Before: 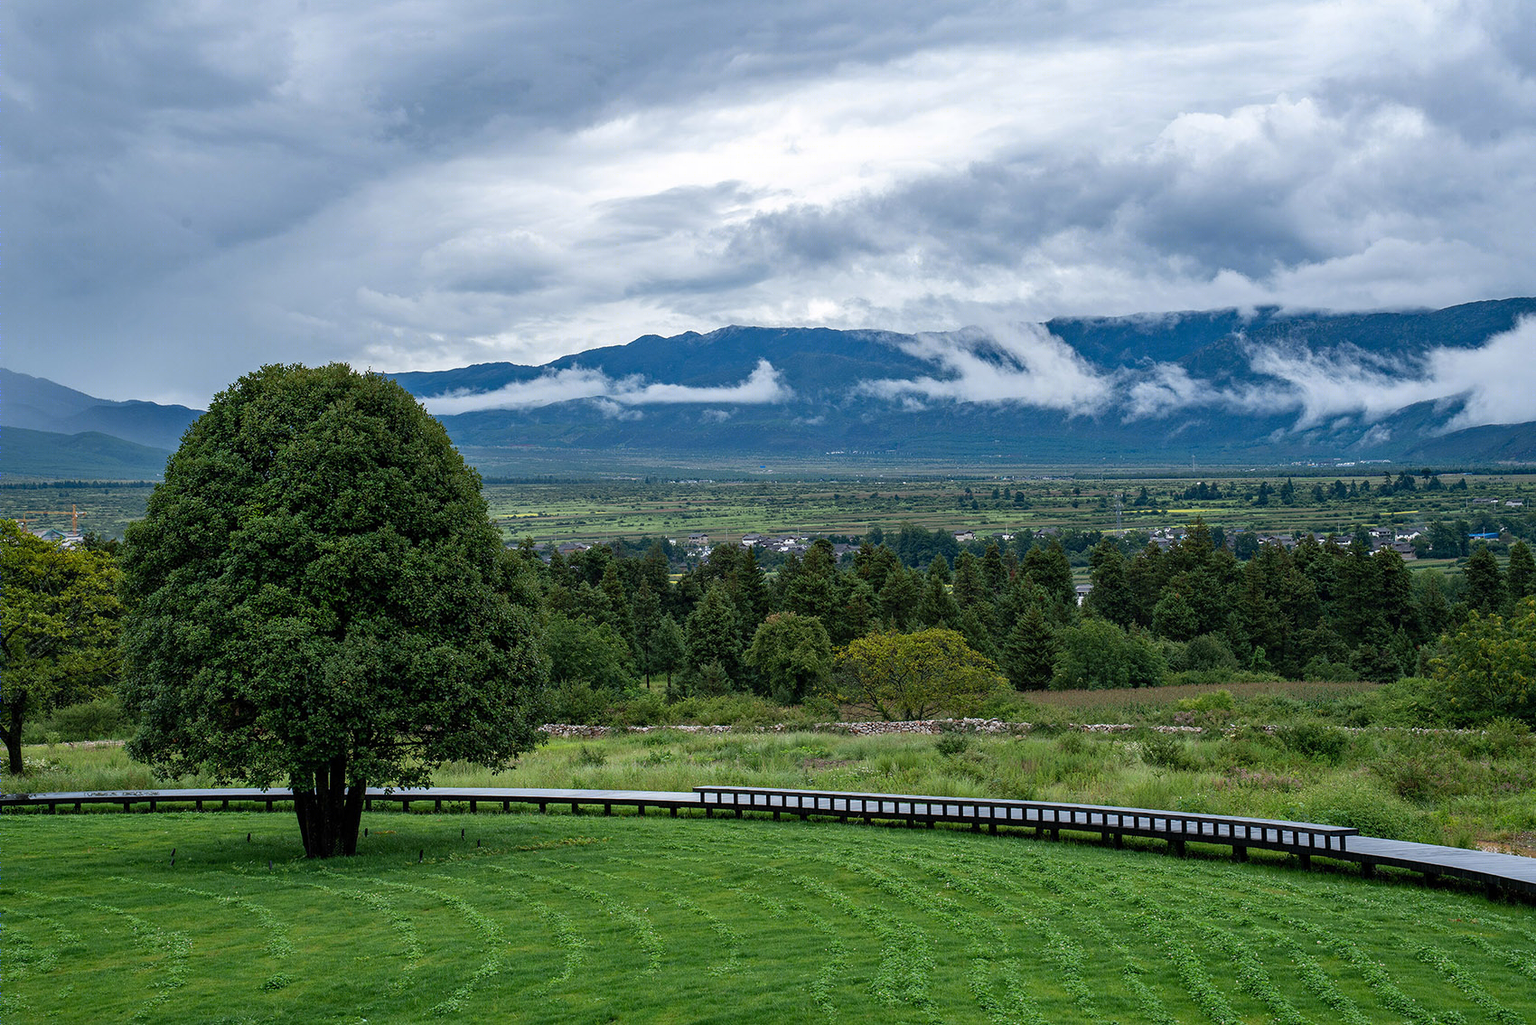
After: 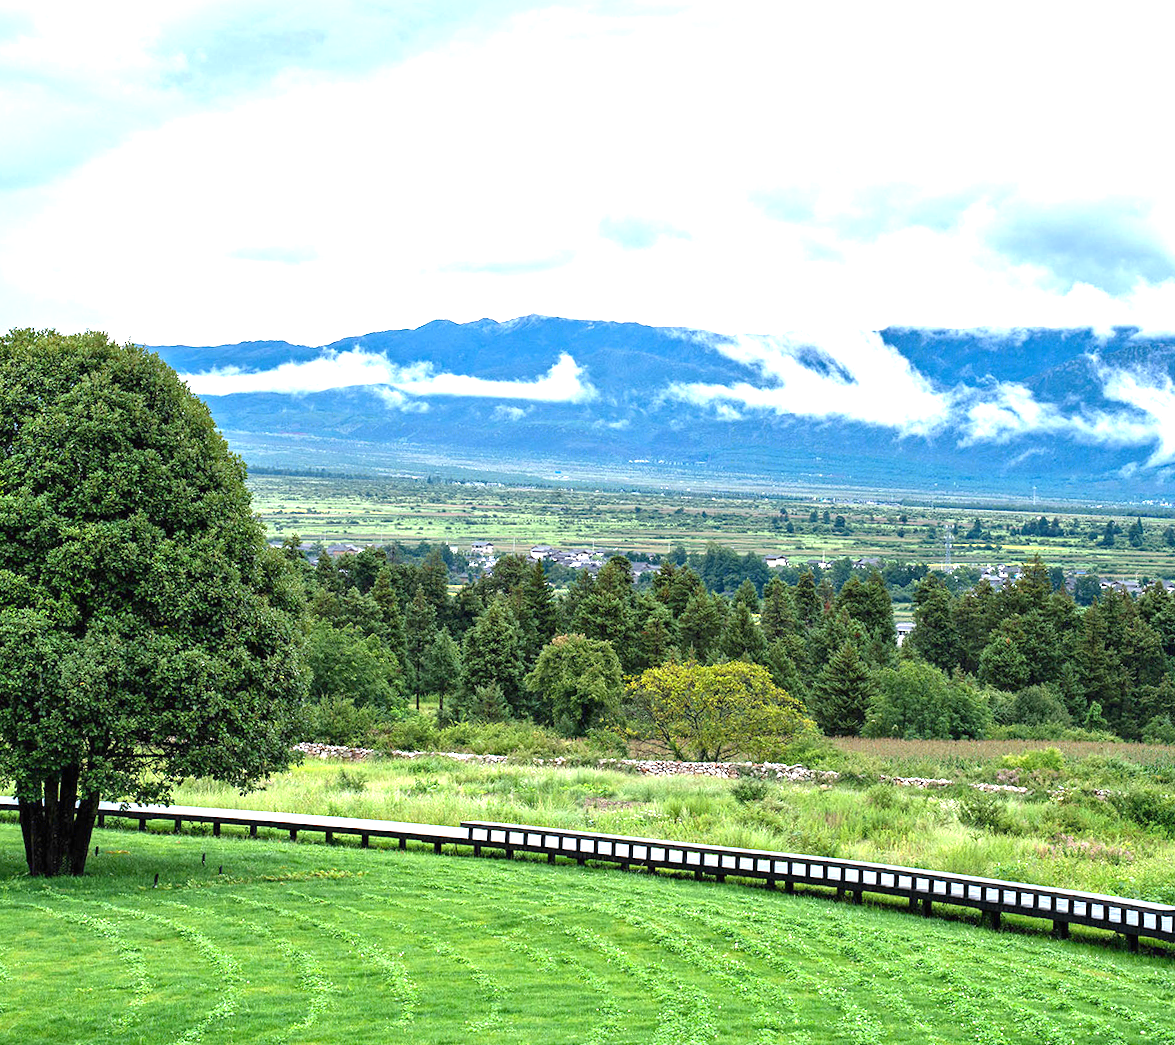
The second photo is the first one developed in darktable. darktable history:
crop and rotate: angle -3.27°, left 14.277%, top 0.028%, right 10.766%, bottom 0.028%
exposure: black level correction 0, exposure 1.741 EV, compensate exposure bias true, compensate highlight preservation false
